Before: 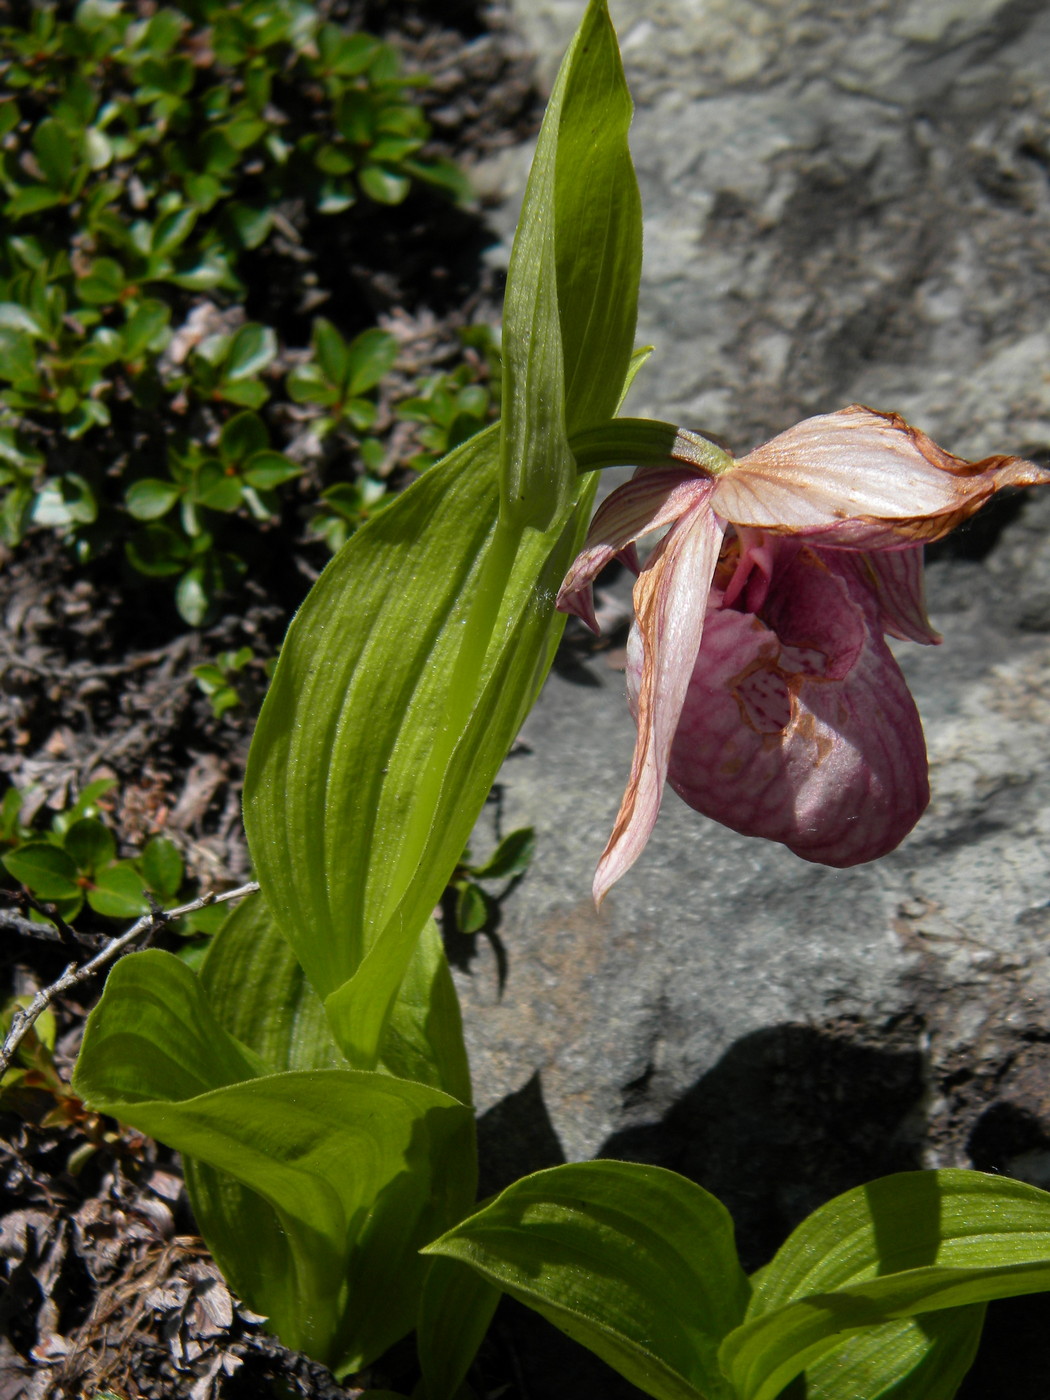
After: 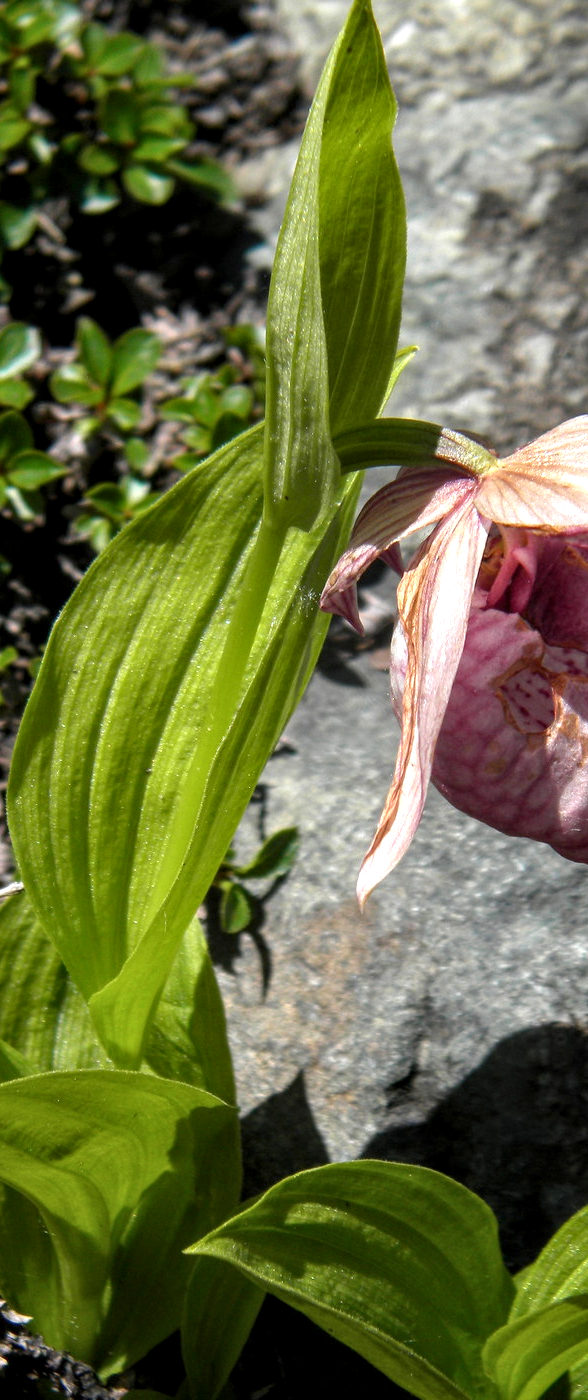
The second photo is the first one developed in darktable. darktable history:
exposure: exposure 0.696 EV, compensate highlight preservation false
local contrast: detail 130%
crop and rotate: left 22.532%, right 21.378%
